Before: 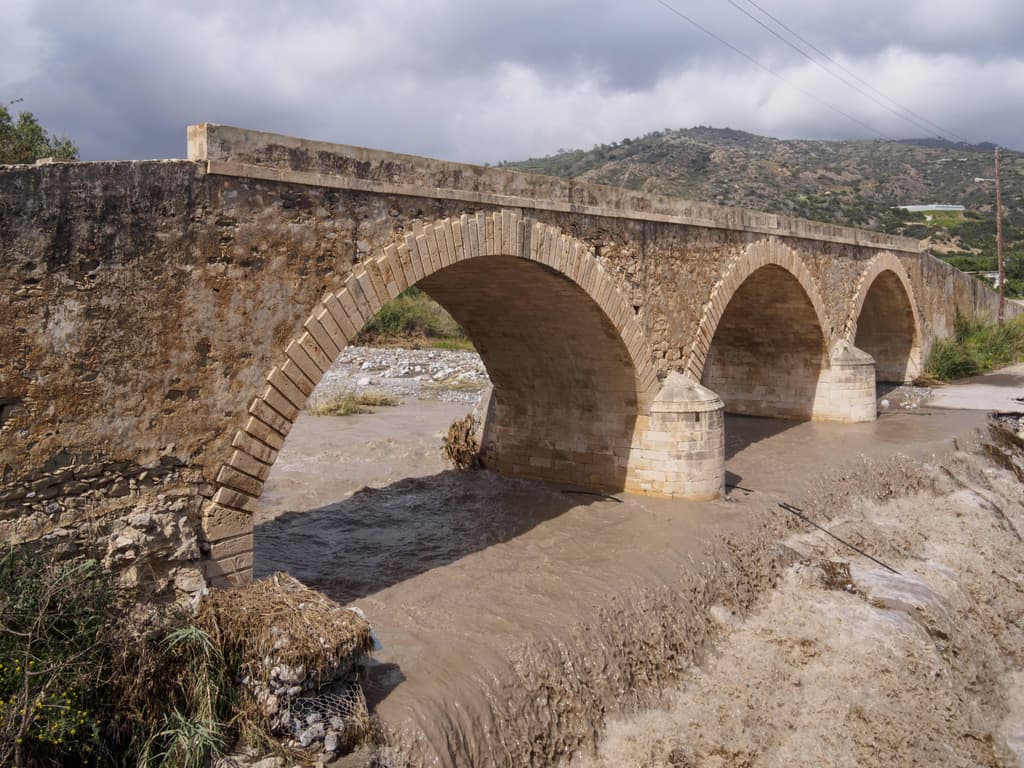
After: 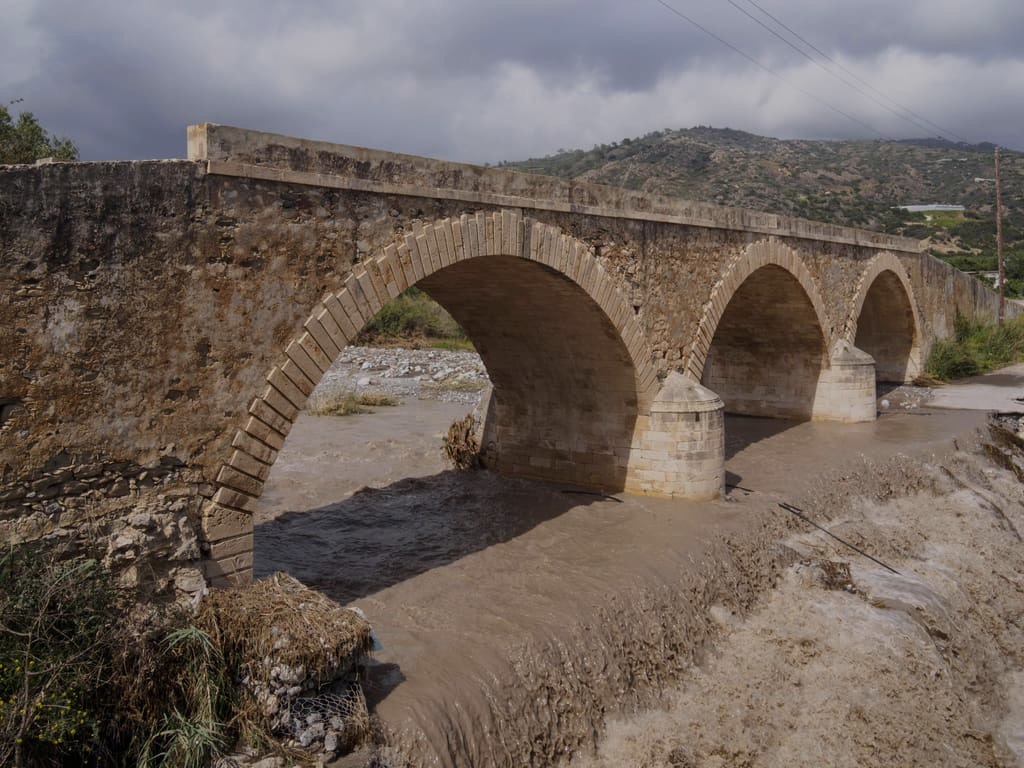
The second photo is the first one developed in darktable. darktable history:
exposure: black level correction 0, exposure -0.682 EV, compensate exposure bias true, compensate highlight preservation false
